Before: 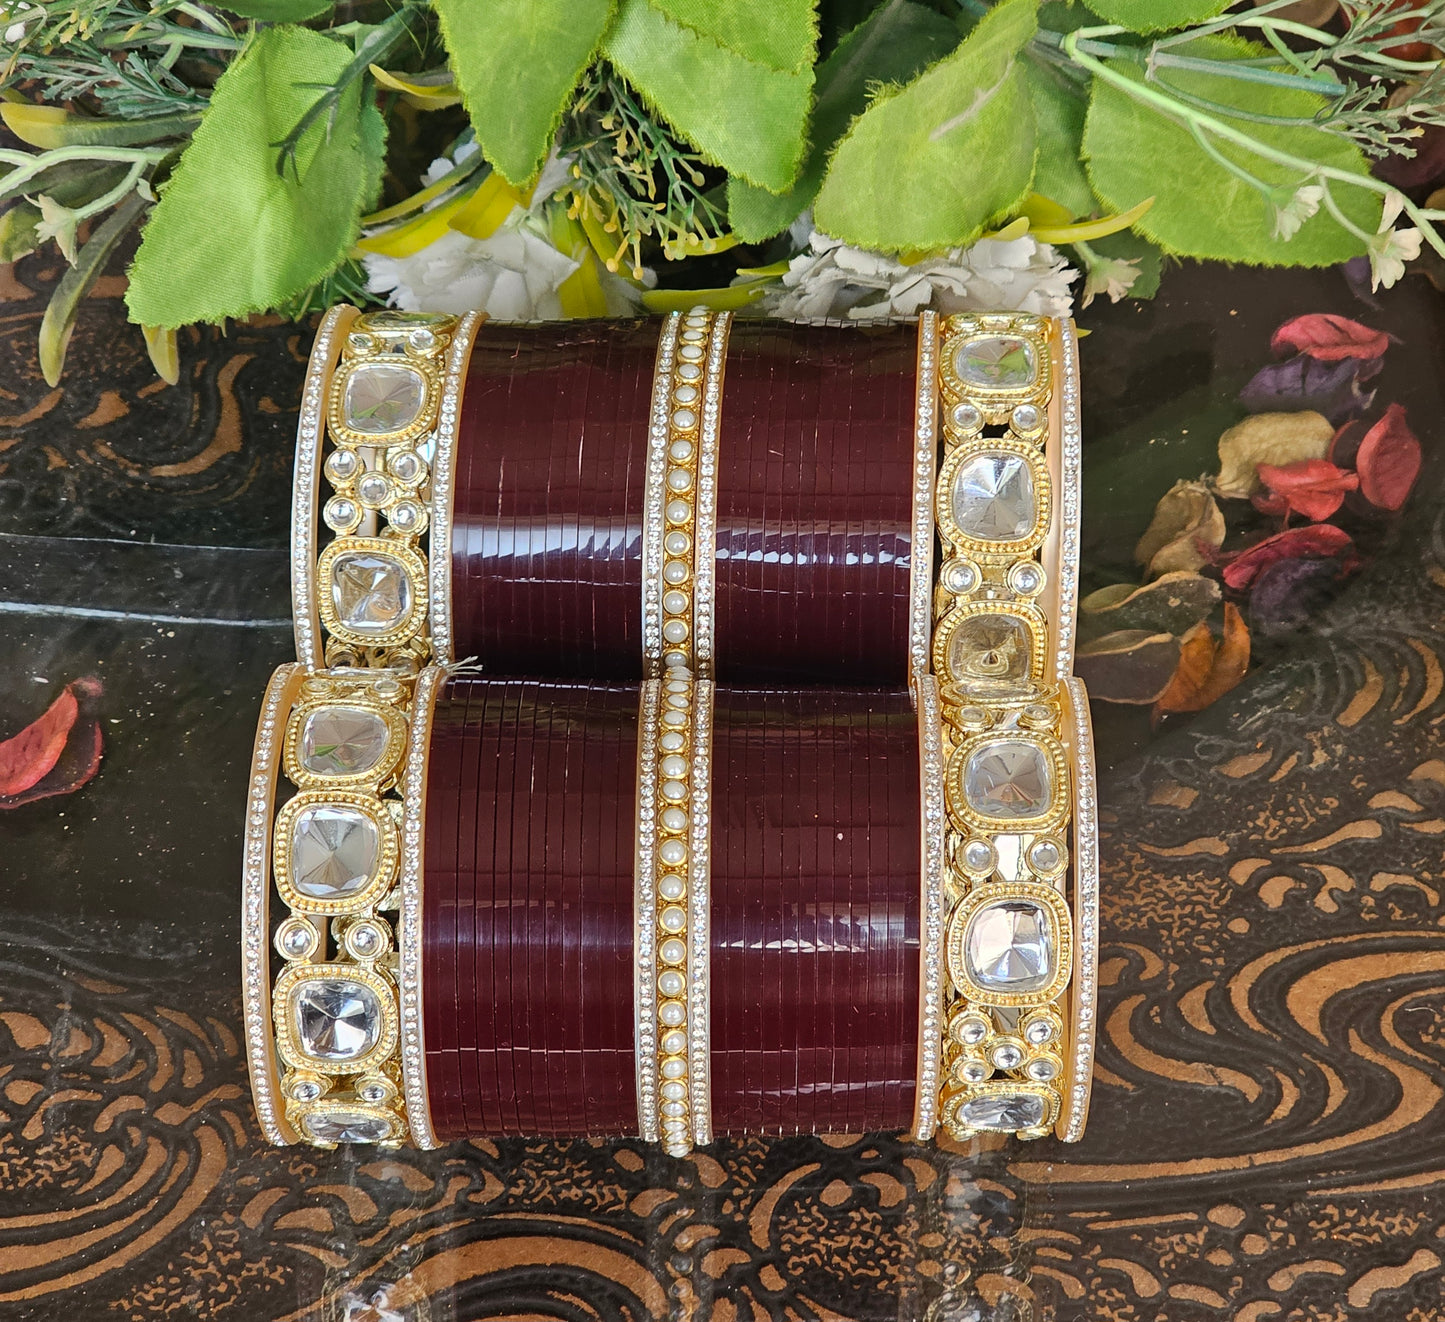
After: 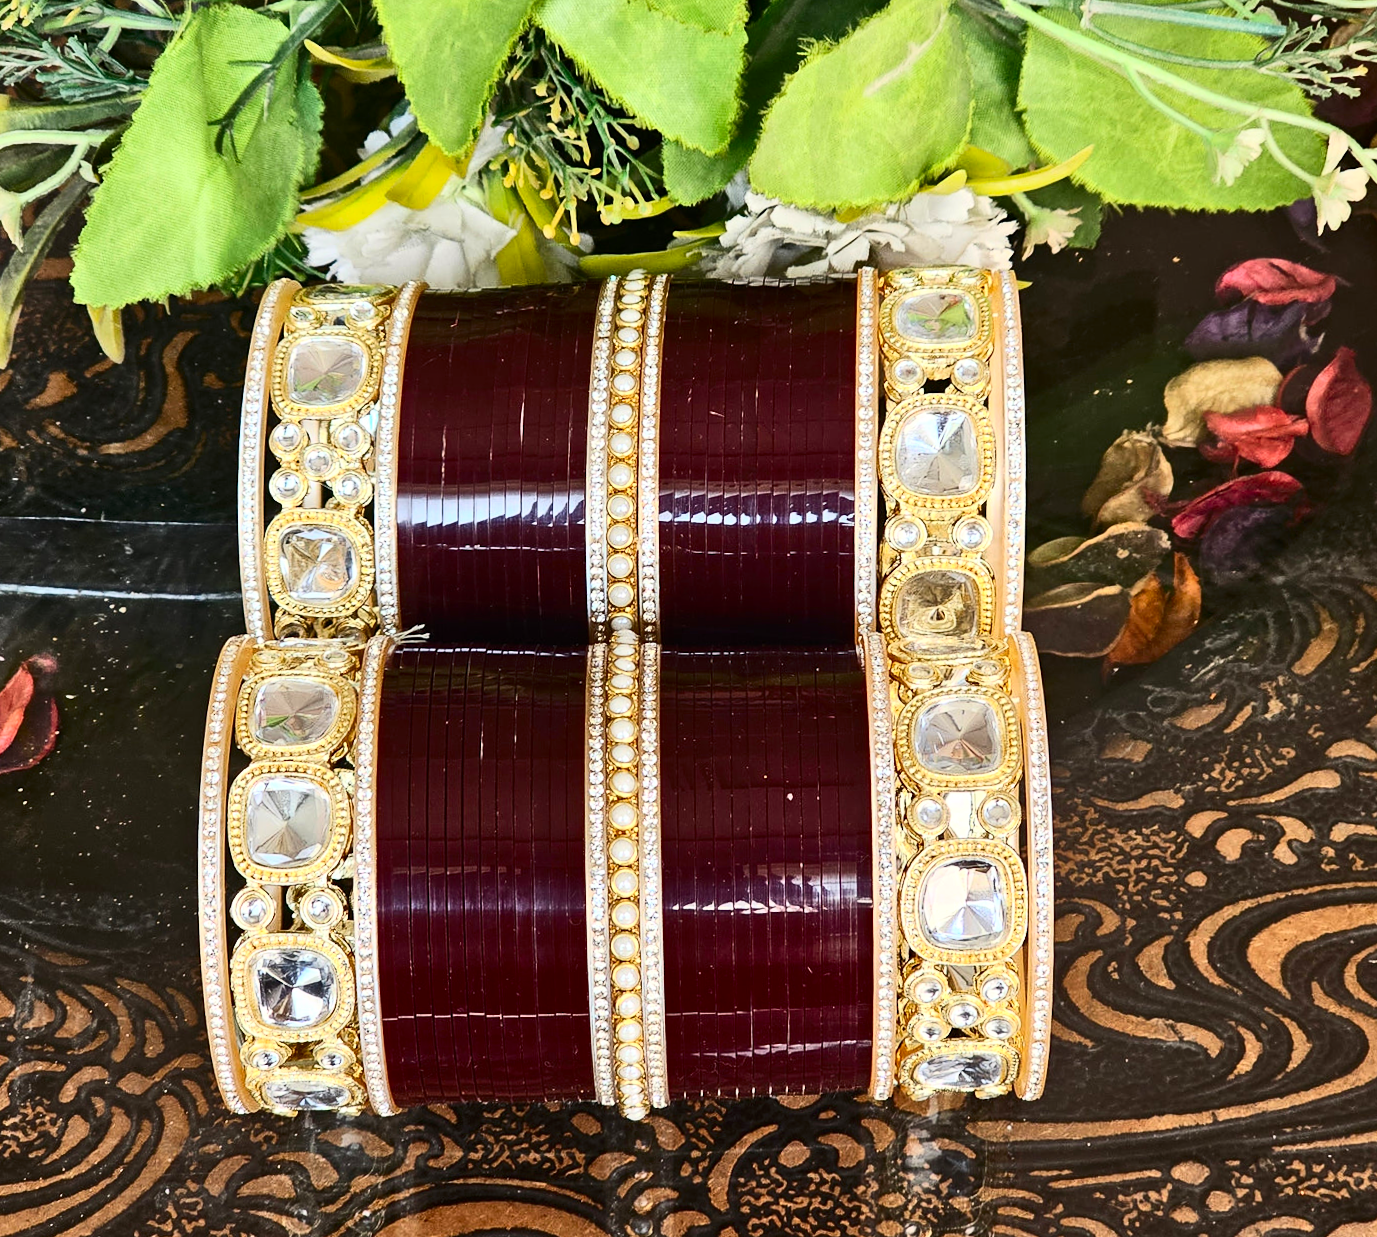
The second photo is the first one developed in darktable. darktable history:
rotate and perspective: rotation -1.32°, lens shift (horizontal) -0.031, crop left 0.015, crop right 0.985, crop top 0.047, crop bottom 0.982
contrast brightness saturation: contrast 0.4, brightness 0.1, saturation 0.21
local contrast: mode bilateral grid, contrast 10, coarseness 25, detail 110%, midtone range 0.2
crop and rotate: left 2.536%, right 1.107%, bottom 2.246%
